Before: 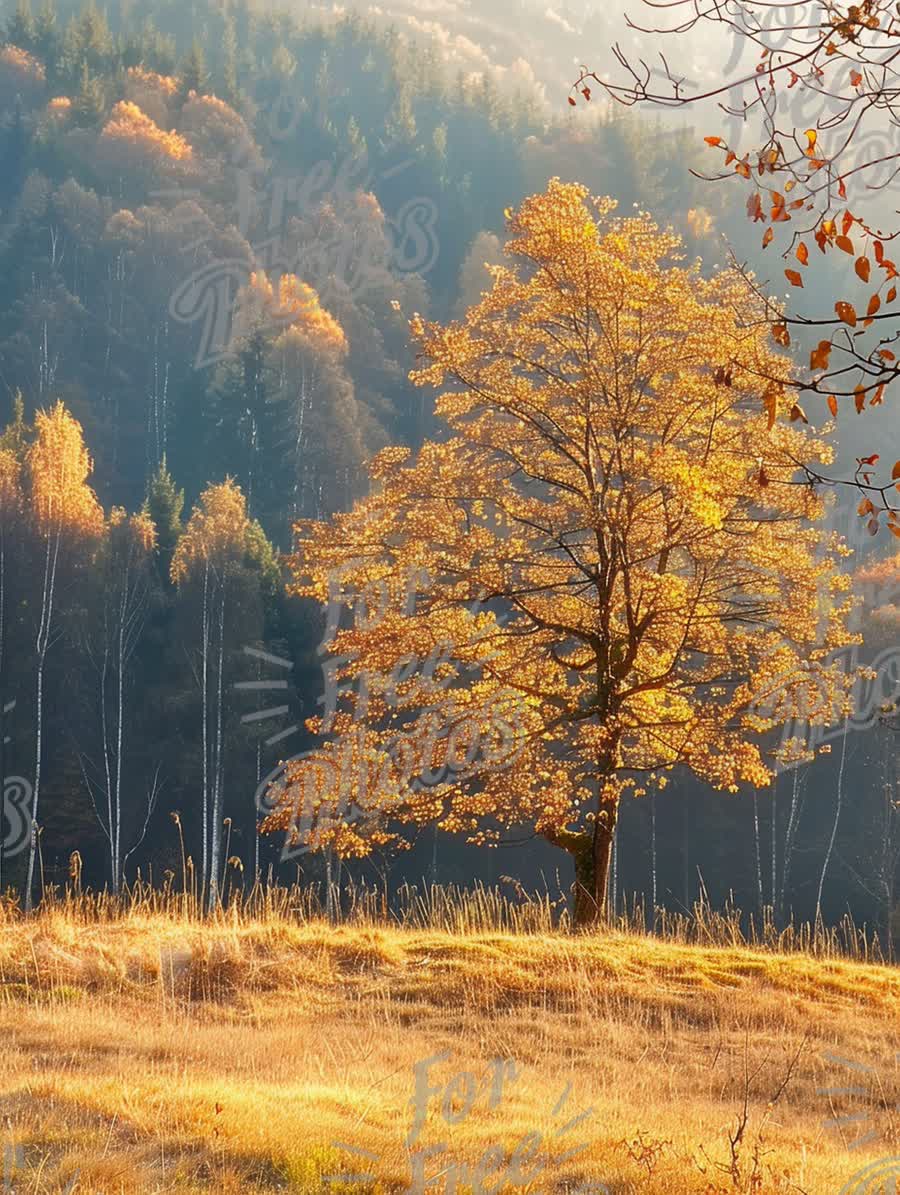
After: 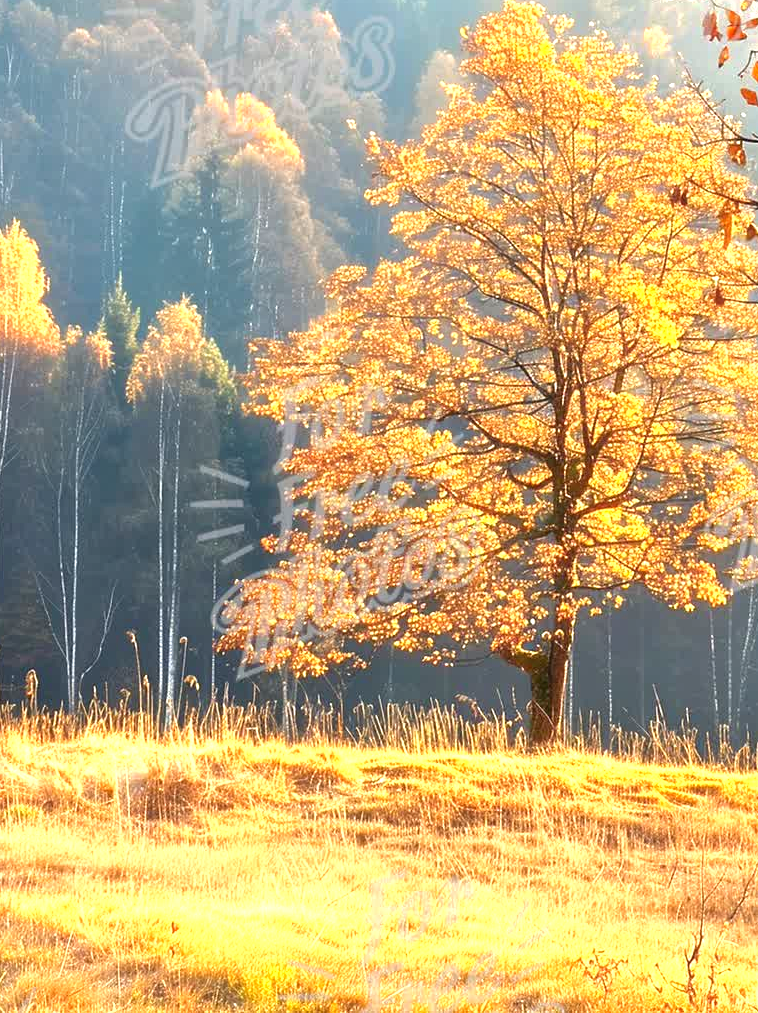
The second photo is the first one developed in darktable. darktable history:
exposure: black level correction 0, exposure 1.2 EV, compensate exposure bias true, compensate highlight preservation false
crop and rotate: left 4.99%, top 15.219%, right 10.716%
shadows and highlights: shadows 25.54, highlights -23.59
